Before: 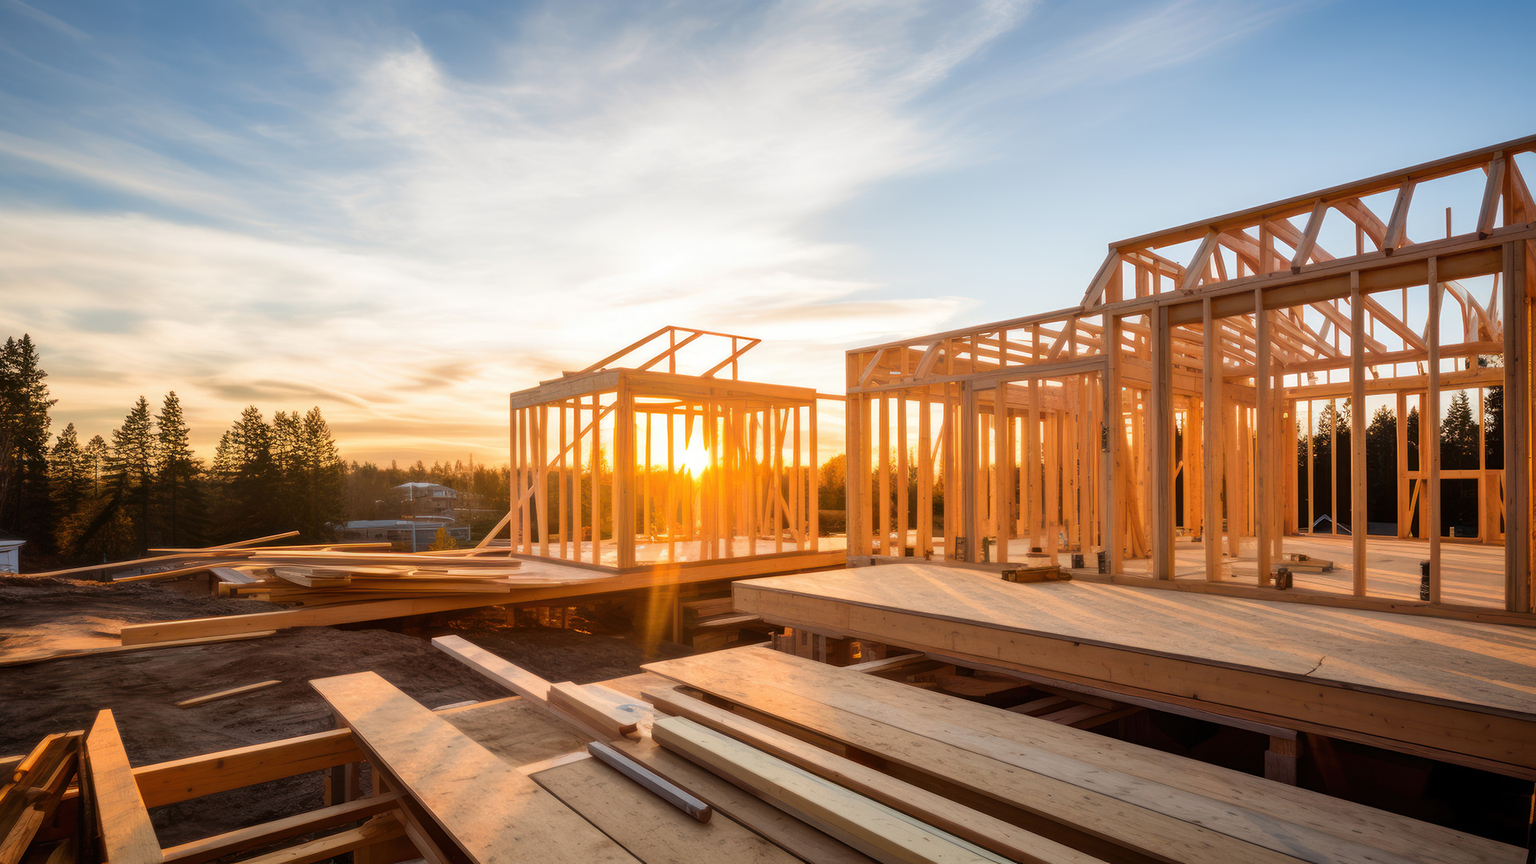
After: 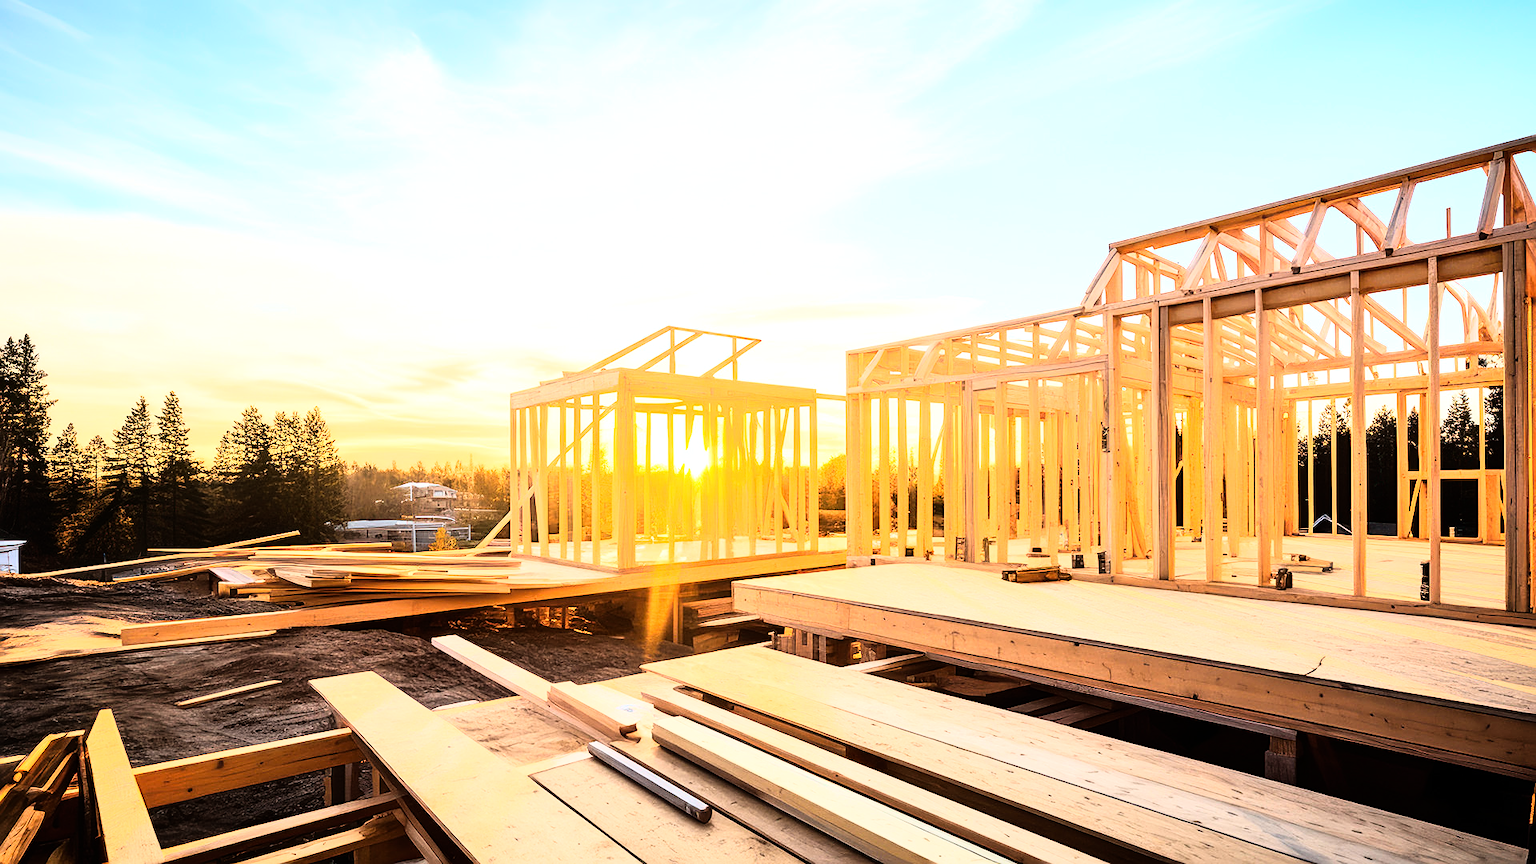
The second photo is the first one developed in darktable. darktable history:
rgb curve: curves: ch0 [(0, 0) (0.21, 0.15) (0.24, 0.21) (0.5, 0.75) (0.75, 0.96) (0.89, 0.99) (1, 1)]; ch1 [(0, 0.02) (0.21, 0.13) (0.25, 0.2) (0.5, 0.67) (0.75, 0.9) (0.89, 0.97) (1, 1)]; ch2 [(0, 0.02) (0.21, 0.13) (0.25, 0.2) (0.5, 0.67) (0.75, 0.9) (0.89, 0.97) (1, 1)], compensate middle gray true
exposure: black level correction 0, exposure 0.7 EV, compensate exposure bias true, compensate highlight preservation false
white balance: red 0.982, blue 1.018
sharpen: amount 0.75
